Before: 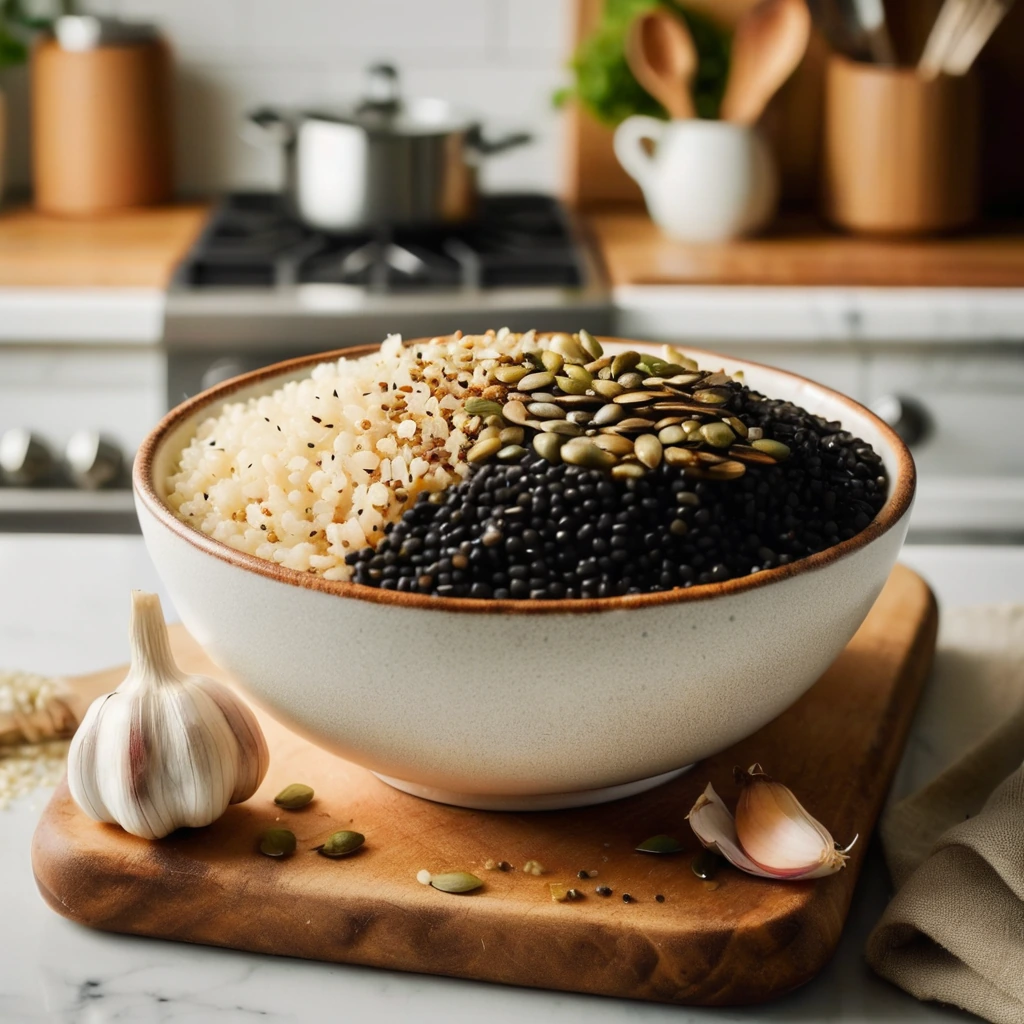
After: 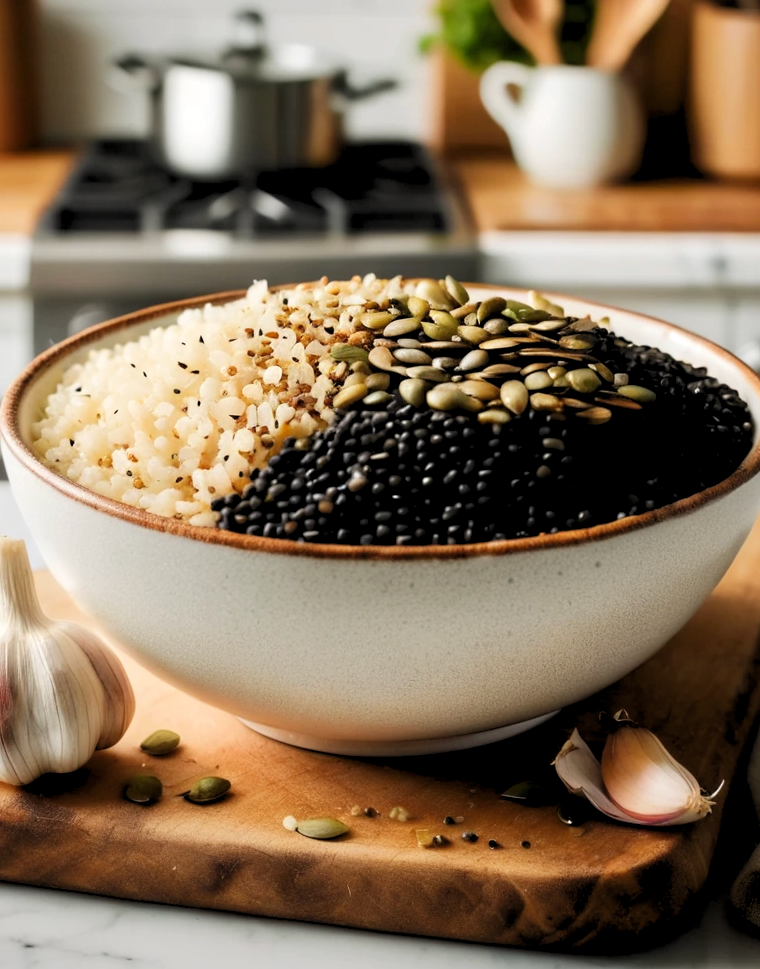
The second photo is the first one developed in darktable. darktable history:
crop and rotate: left 13.152%, top 5.309%, right 12.573%
levels: levels [0.073, 0.497, 0.972]
